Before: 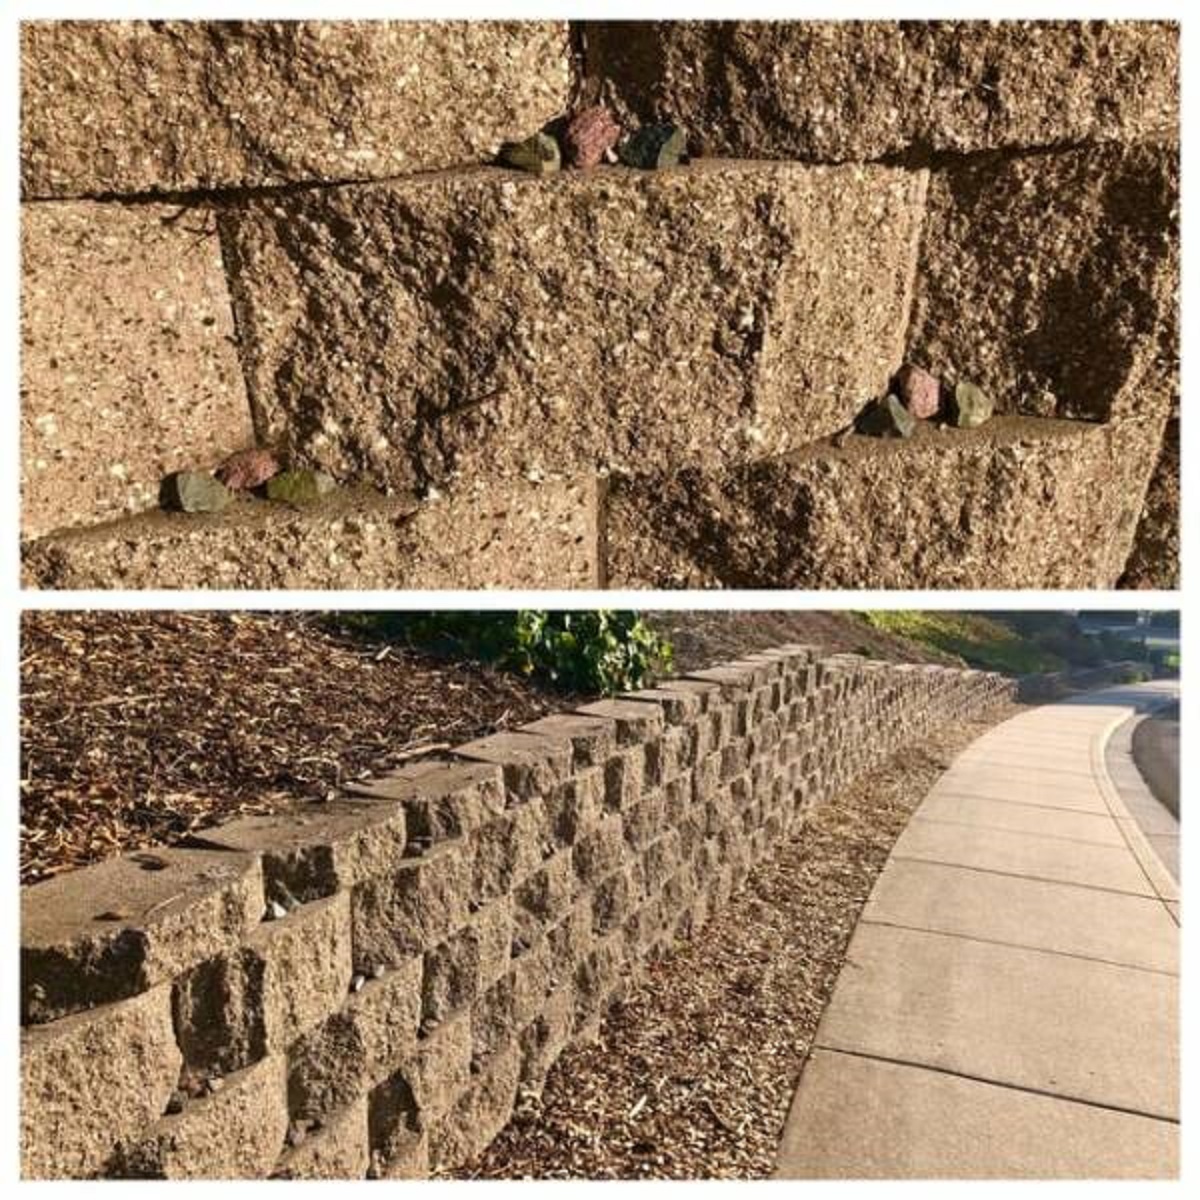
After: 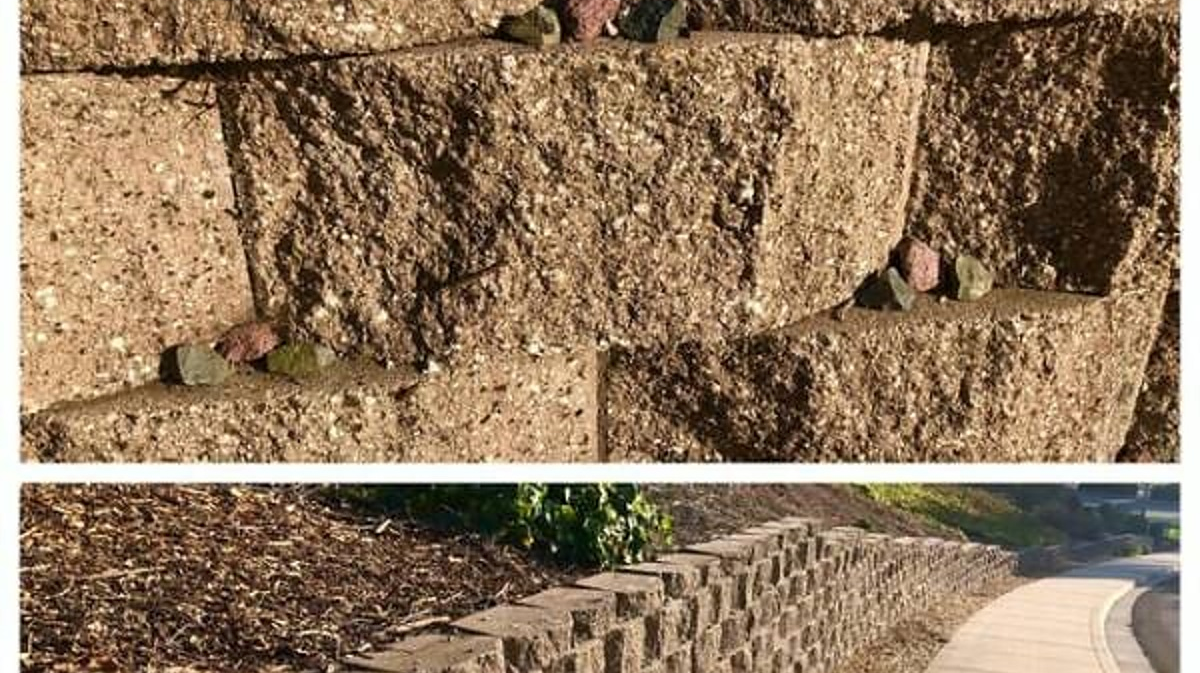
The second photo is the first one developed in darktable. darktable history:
crop and rotate: top 10.604%, bottom 33.263%
color correction: highlights a* -0.22, highlights b* -0.117
sharpen: radius 1.585, amount 0.365, threshold 1.197
